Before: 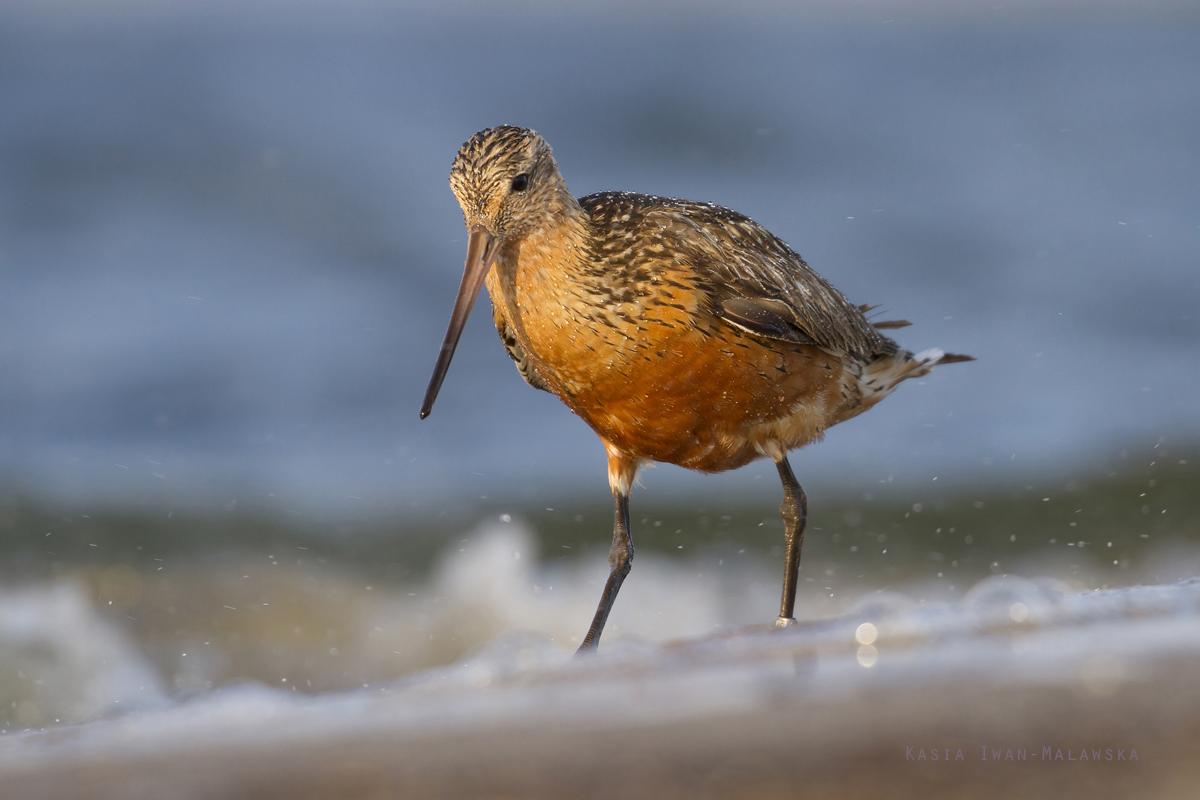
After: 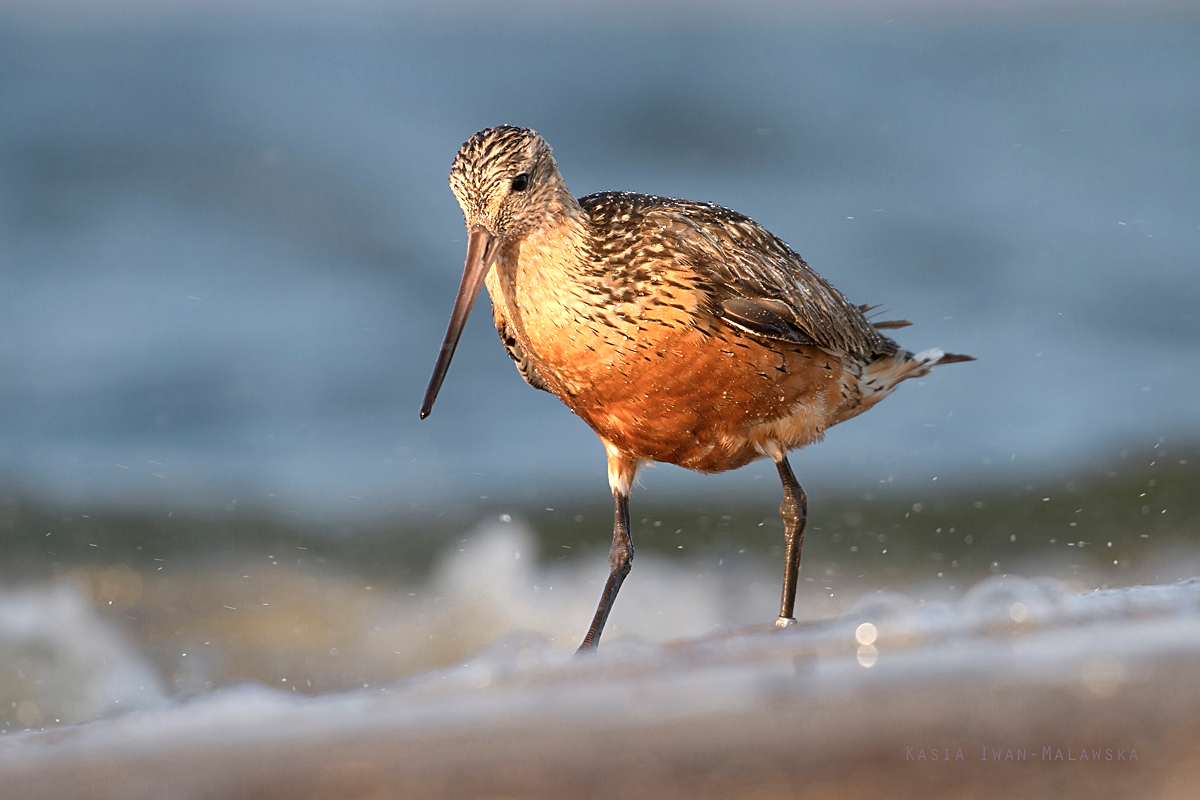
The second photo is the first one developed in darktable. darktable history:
sharpen: on, module defaults
color zones: curves: ch0 [(0.018, 0.548) (0.224, 0.64) (0.425, 0.447) (0.675, 0.575) (0.732, 0.579)]; ch1 [(0.066, 0.487) (0.25, 0.5) (0.404, 0.43) (0.75, 0.421) (0.956, 0.421)]; ch2 [(0.044, 0.561) (0.215, 0.465) (0.399, 0.544) (0.465, 0.548) (0.614, 0.447) (0.724, 0.43) (0.882, 0.623) (0.956, 0.632)]
